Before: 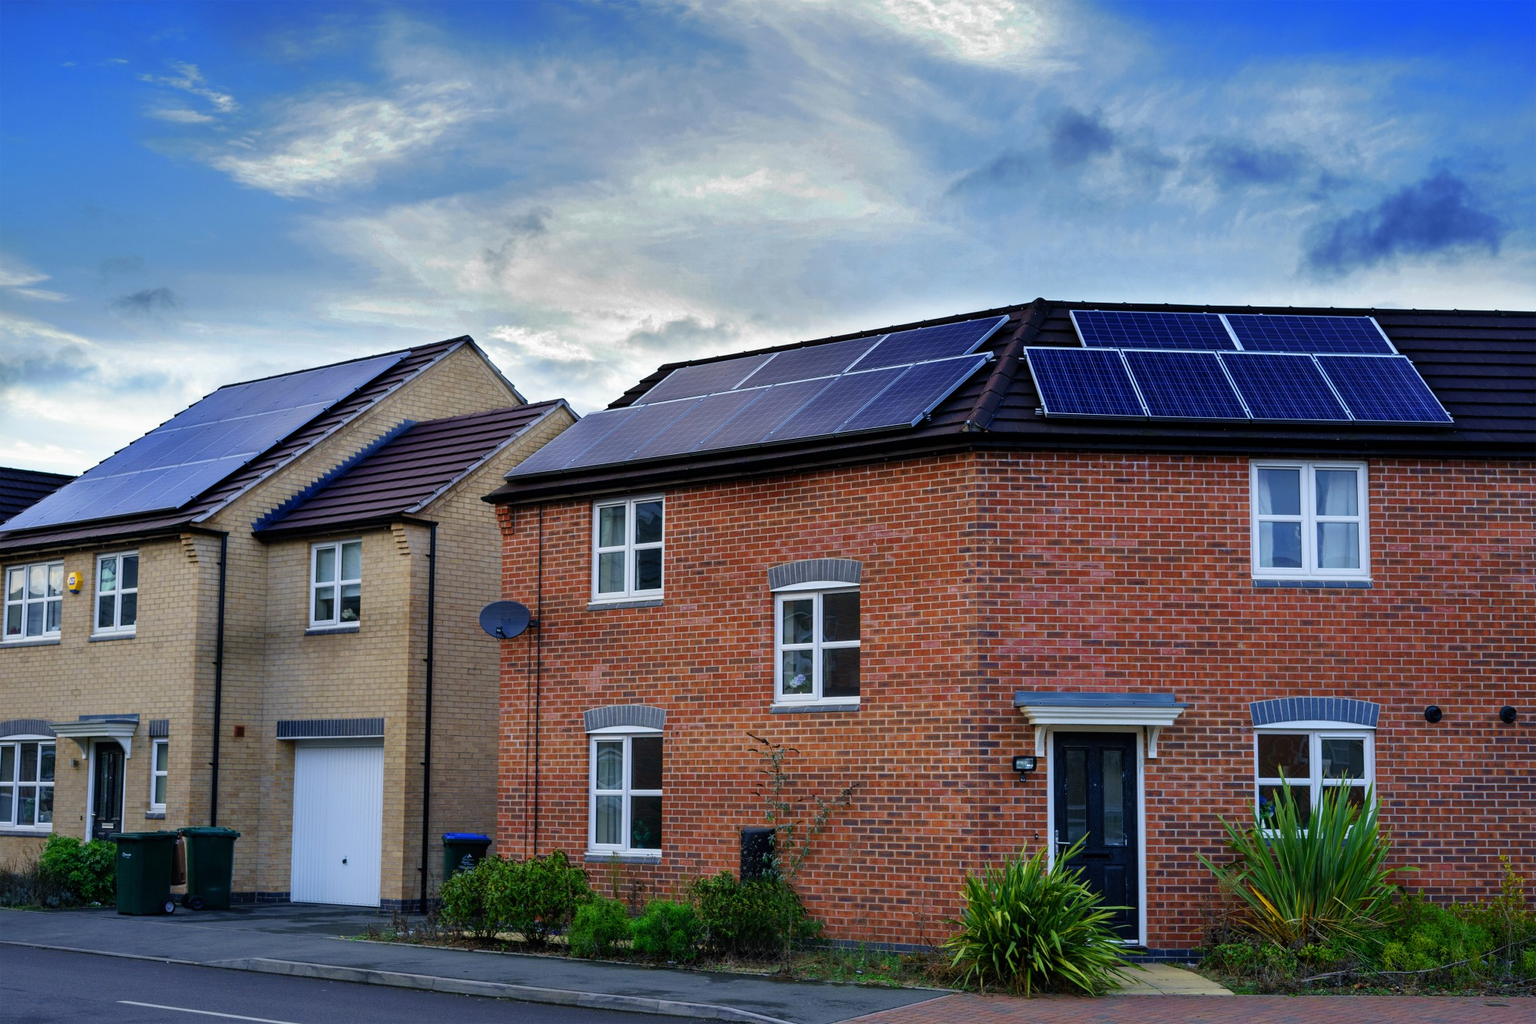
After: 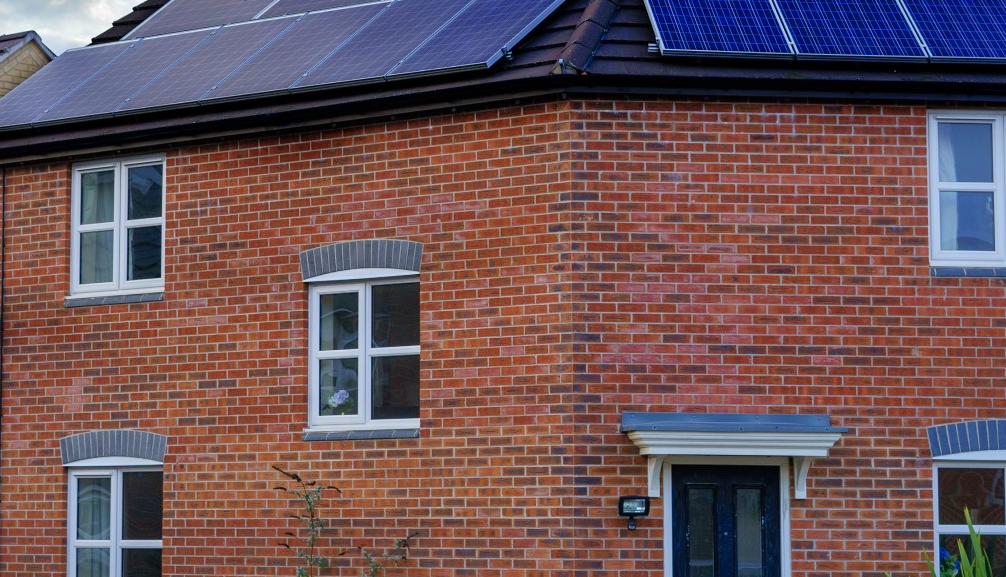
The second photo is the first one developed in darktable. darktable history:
crop: left 35.03%, top 36.625%, right 14.663%, bottom 20.057%
shadows and highlights: on, module defaults
